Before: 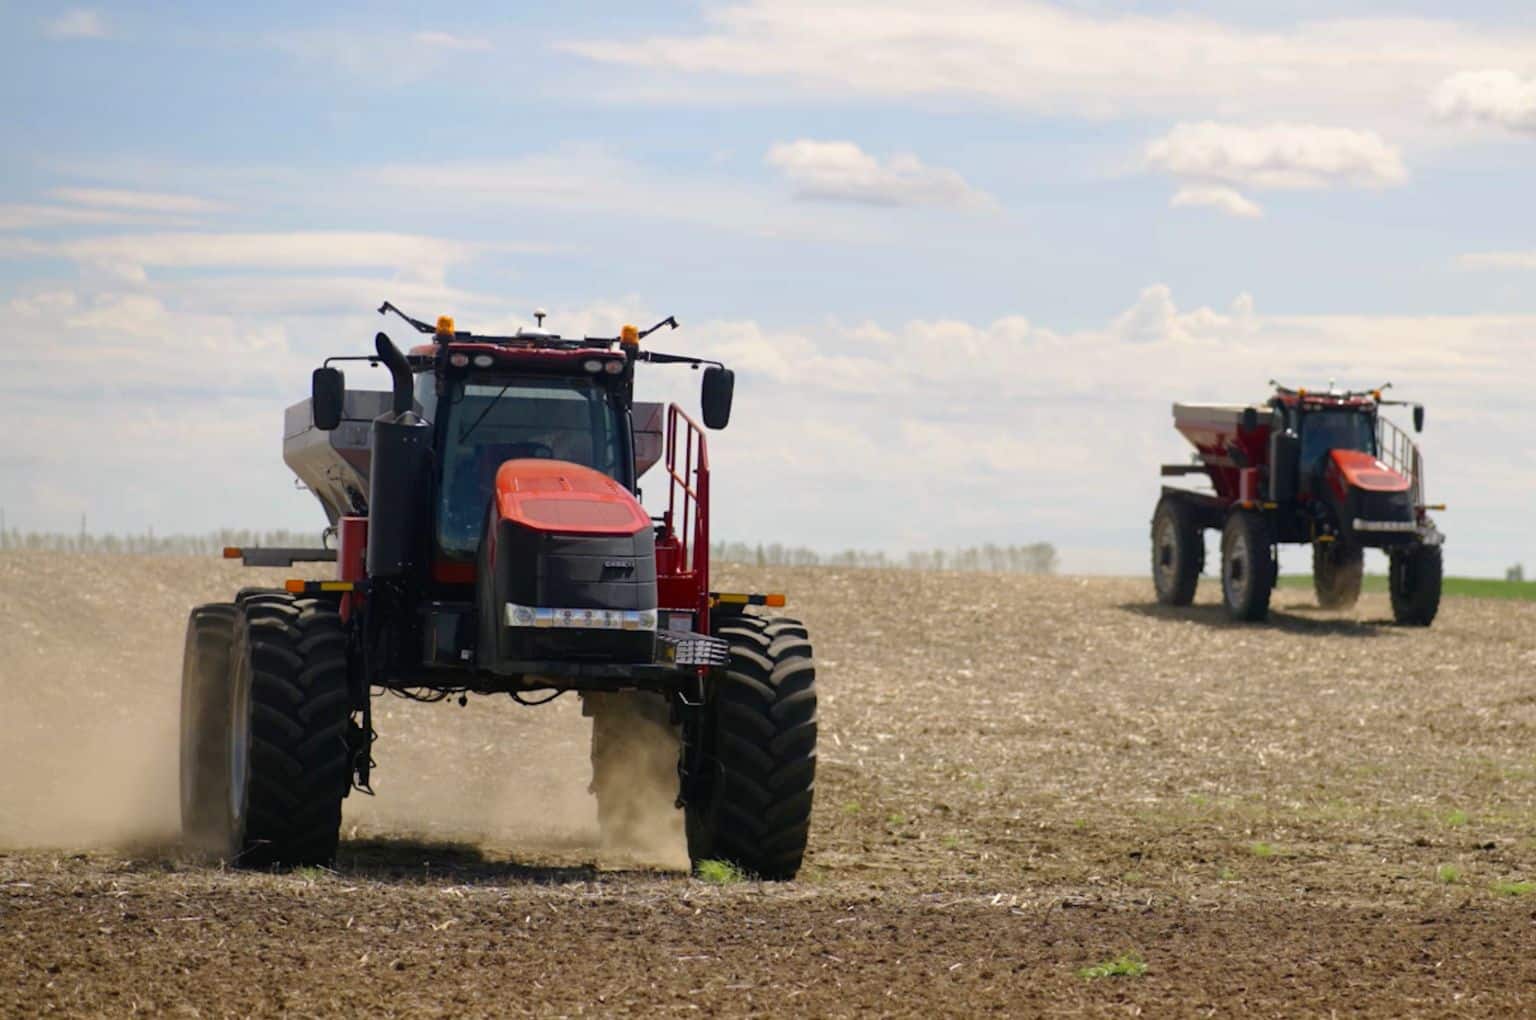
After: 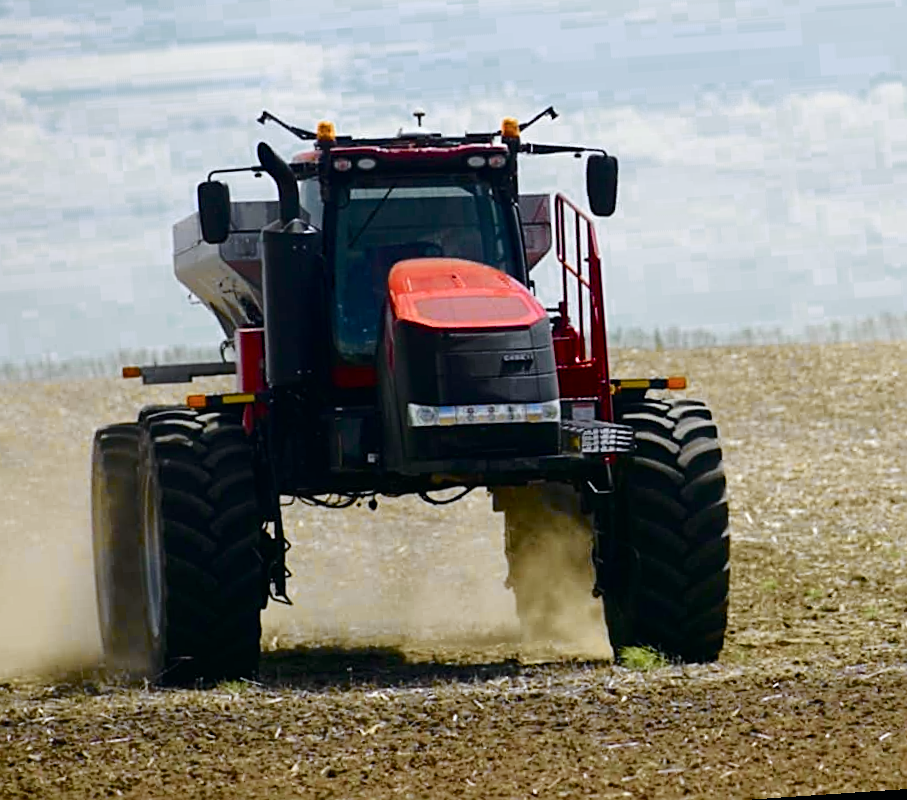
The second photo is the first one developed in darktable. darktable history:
white balance: red 0.974, blue 1.044
sharpen: on, module defaults
rotate and perspective: rotation -4.2°, shear 0.006, automatic cropping off
color zones: curves: ch0 [(0.25, 0.5) (0.636, 0.25) (0.75, 0.5)]
crop: left 8.966%, top 23.852%, right 34.699%, bottom 4.703%
tone curve: curves: ch0 [(0, 0) (0.081, 0.044) (0.185, 0.13) (0.283, 0.238) (0.416, 0.449) (0.495, 0.524) (0.686, 0.743) (0.826, 0.865) (0.978, 0.988)]; ch1 [(0, 0) (0.147, 0.166) (0.321, 0.362) (0.371, 0.402) (0.423, 0.442) (0.479, 0.472) (0.505, 0.497) (0.521, 0.506) (0.551, 0.537) (0.586, 0.574) (0.625, 0.618) (0.68, 0.681) (1, 1)]; ch2 [(0, 0) (0.346, 0.362) (0.404, 0.427) (0.502, 0.495) (0.531, 0.513) (0.547, 0.533) (0.582, 0.596) (0.629, 0.631) (0.717, 0.678) (1, 1)], color space Lab, independent channels, preserve colors none
base curve: curves: ch0 [(0, 0) (0.989, 0.992)], preserve colors none
color balance rgb: perceptual saturation grading › global saturation 20%, perceptual saturation grading › highlights -25%, perceptual saturation grading › shadows 50%
